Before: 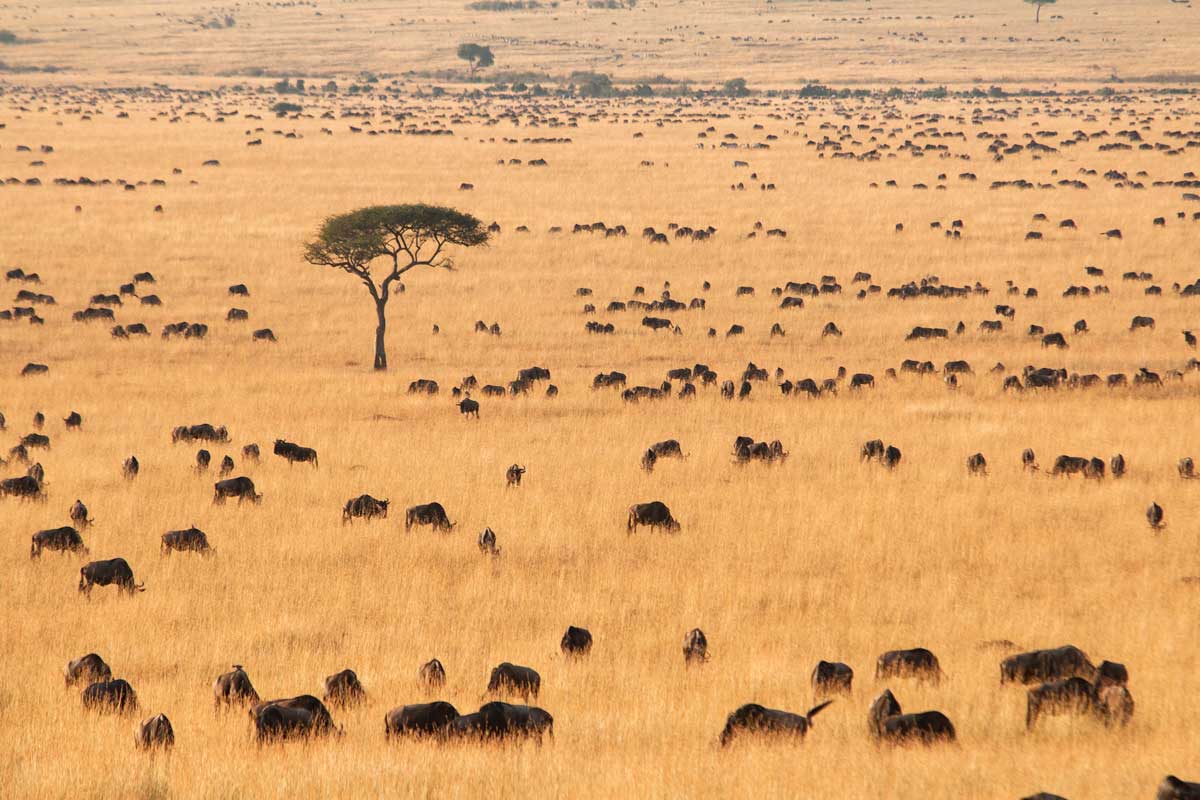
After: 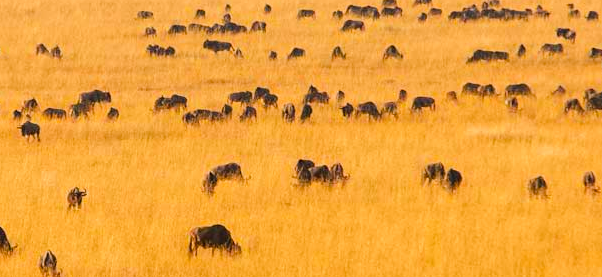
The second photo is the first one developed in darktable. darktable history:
crop: left 36.607%, top 34.735%, right 13.146%, bottom 30.611%
color balance rgb: perceptual saturation grading › global saturation 25%, perceptual brilliance grading › mid-tones 10%, perceptual brilliance grading › shadows 15%, global vibrance 20%
